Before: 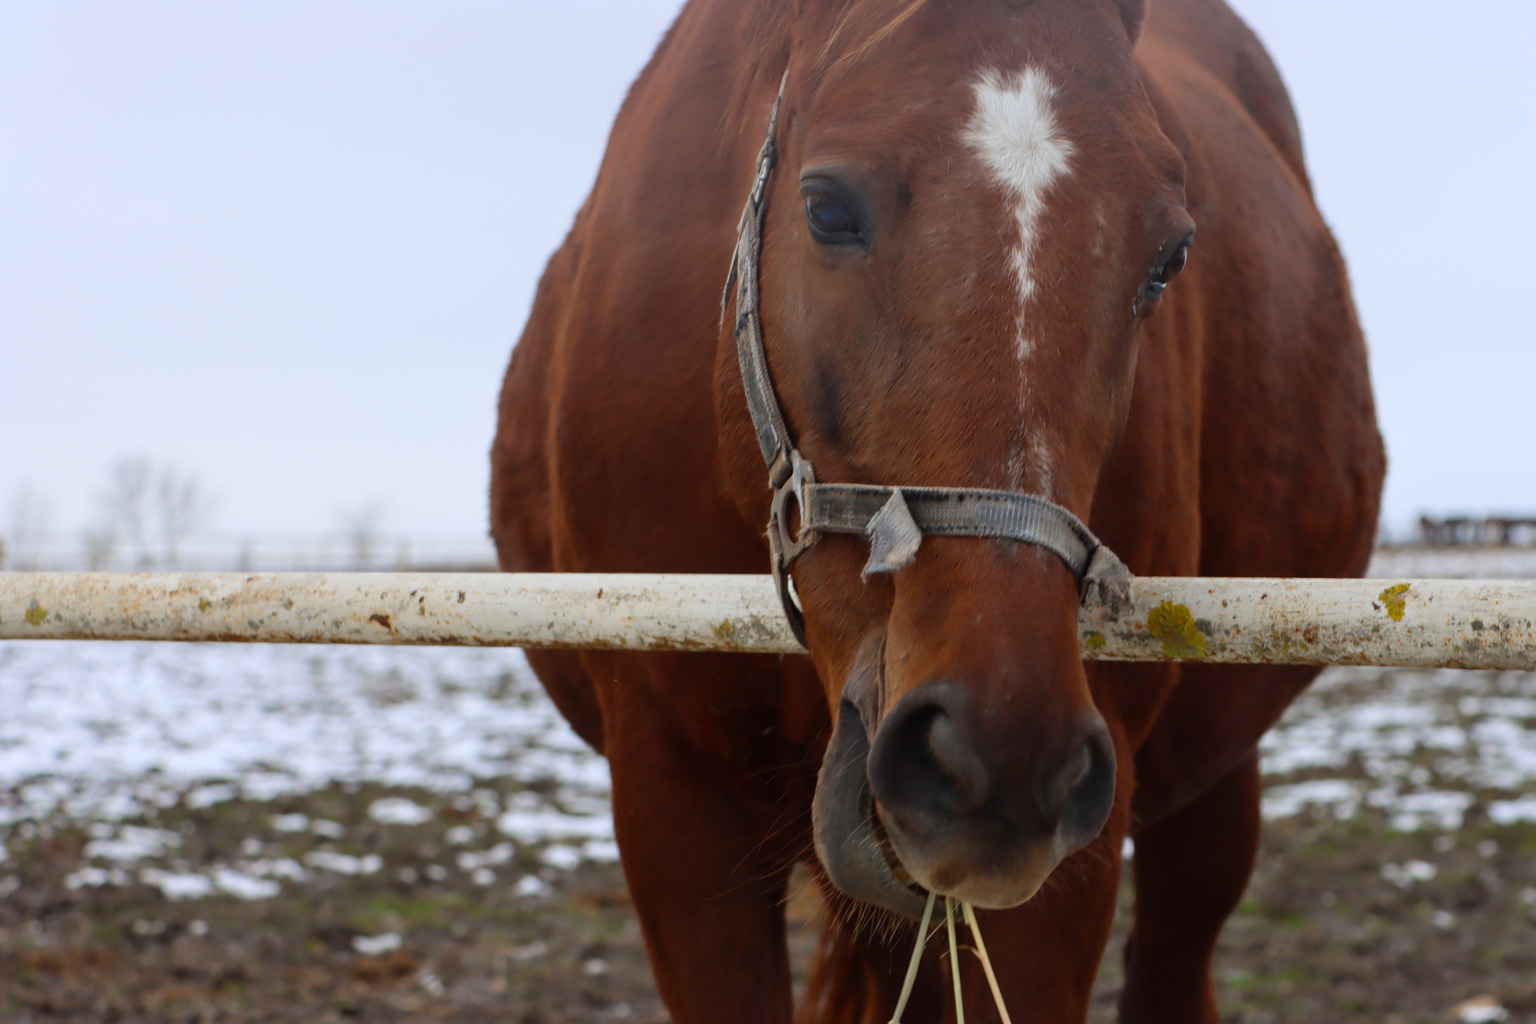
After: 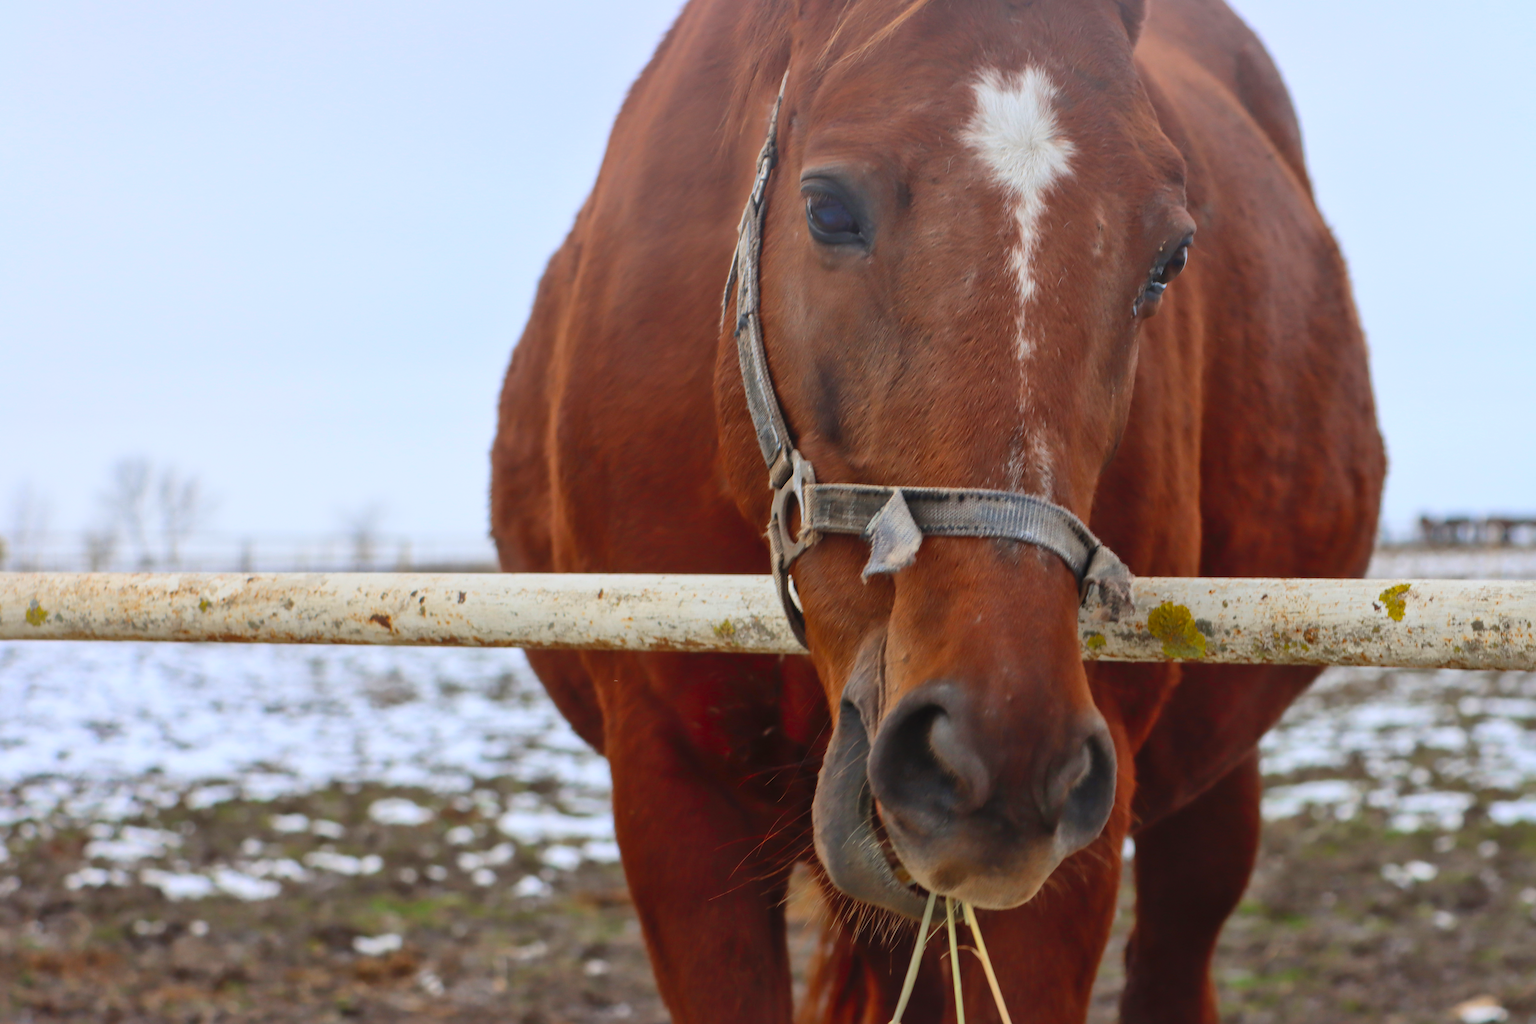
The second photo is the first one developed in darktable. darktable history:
exposure: exposure 0 EV, compensate highlight preservation false
contrast brightness saturation: contrast 0.2, brightness 0.16, saturation 0.22
shadows and highlights: on, module defaults
